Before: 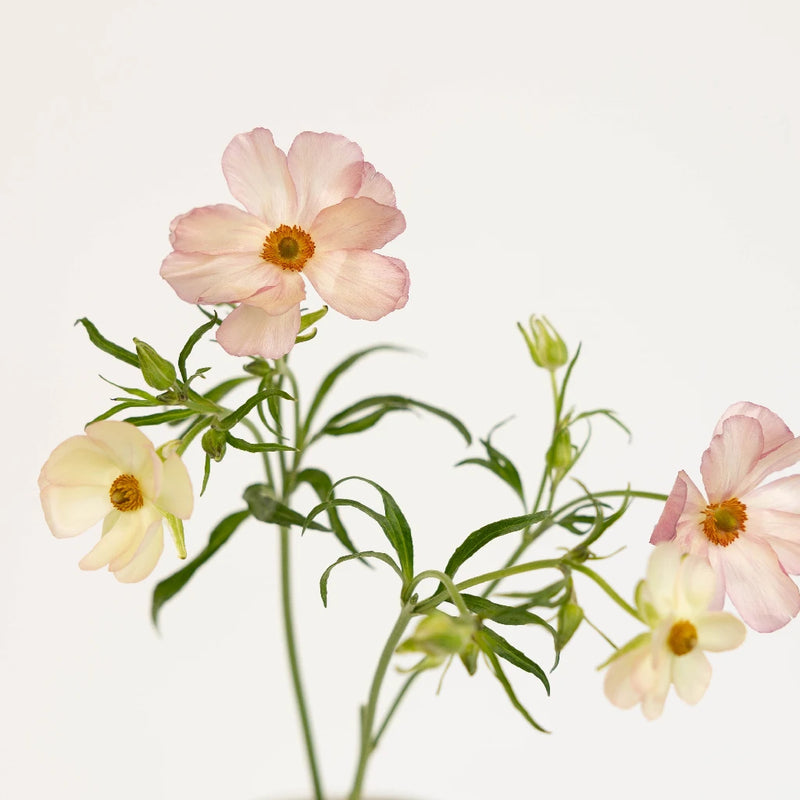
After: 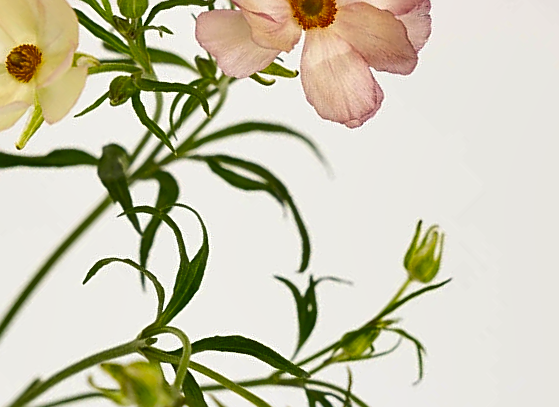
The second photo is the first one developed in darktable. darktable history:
color balance rgb: shadows lift › chroma 0.933%, shadows lift › hue 113.41°, perceptual saturation grading › global saturation 11.445%
shadows and highlights: soften with gaussian
crop and rotate: angle -45.35°, top 16.271%, right 1.01%, bottom 11.74%
sharpen: on, module defaults
